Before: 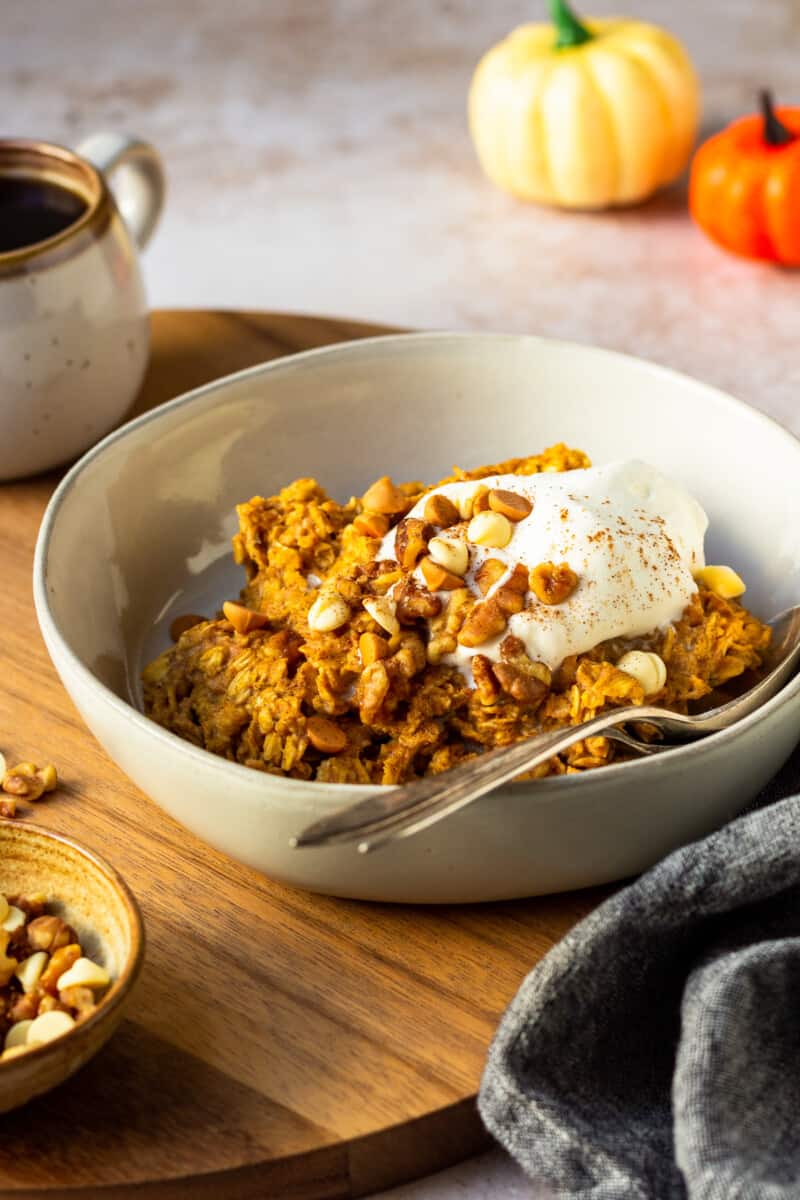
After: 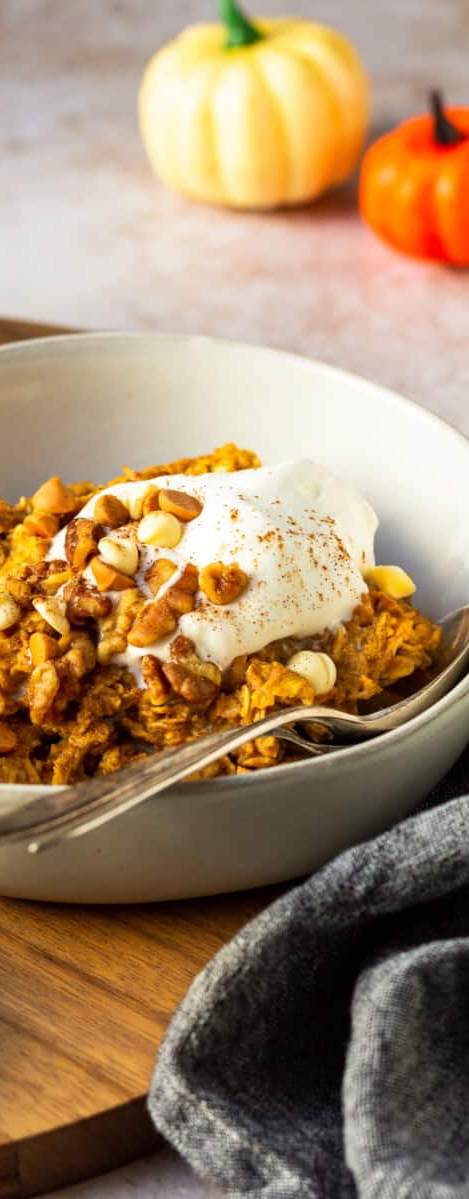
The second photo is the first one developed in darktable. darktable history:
tone equalizer: edges refinement/feathering 500, mask exposure compensation -1.57 EV, preserve details no
crop: left 41.286%
